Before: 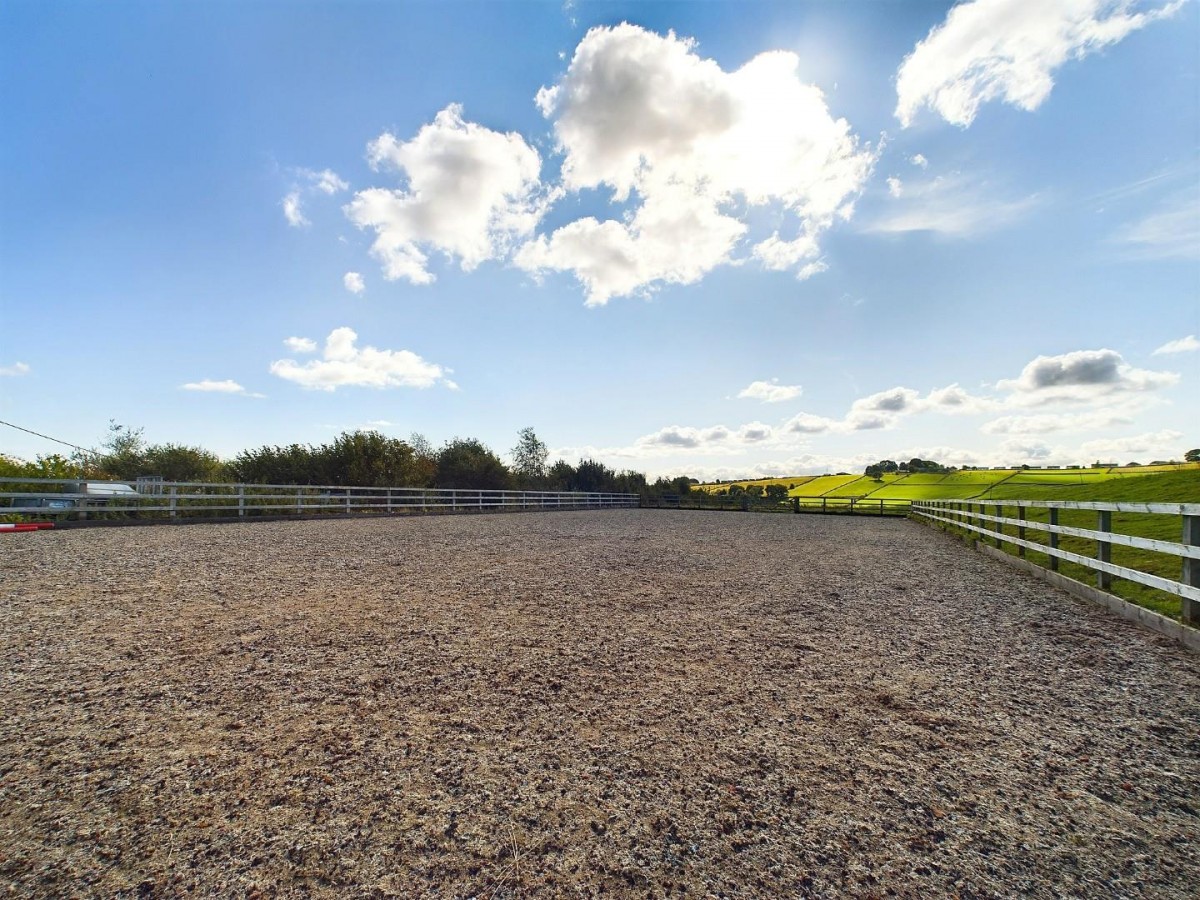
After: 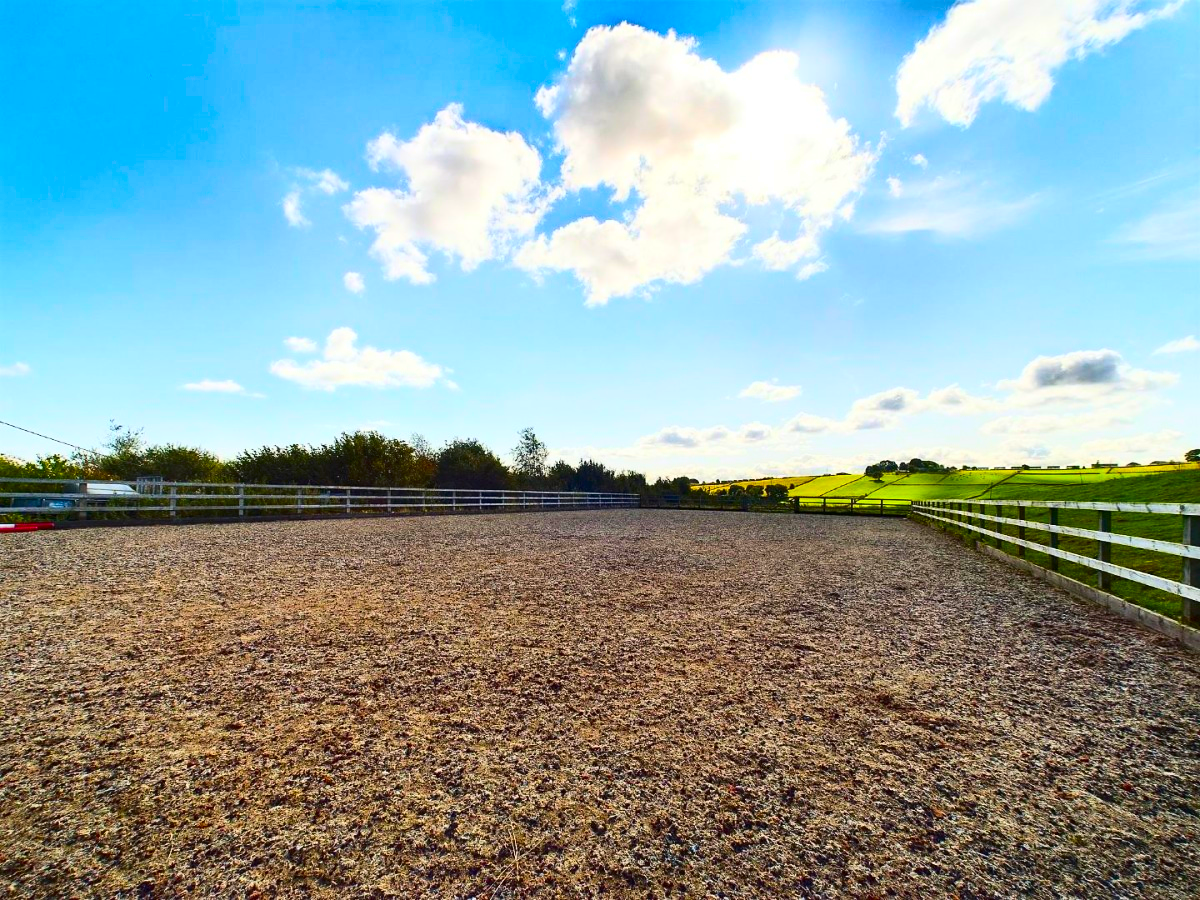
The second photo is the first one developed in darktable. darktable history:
contrast brightness saturation: contrast 0.266, brightness 0.022, saturation 0.875
